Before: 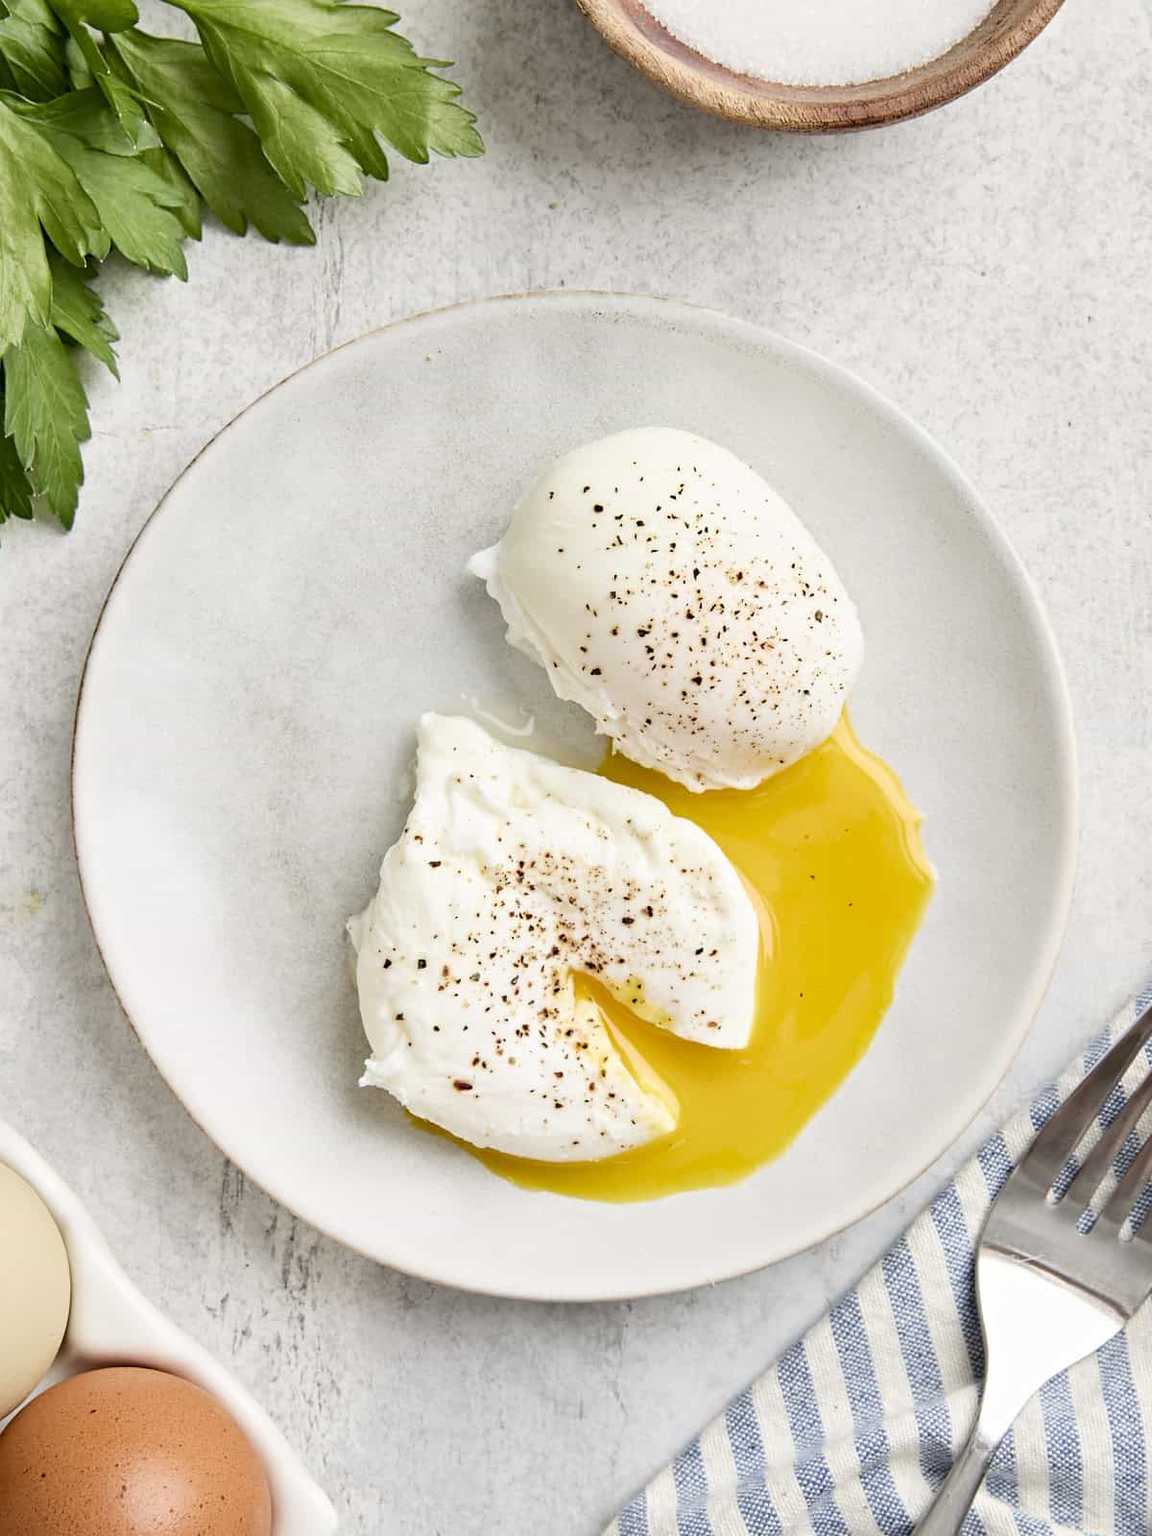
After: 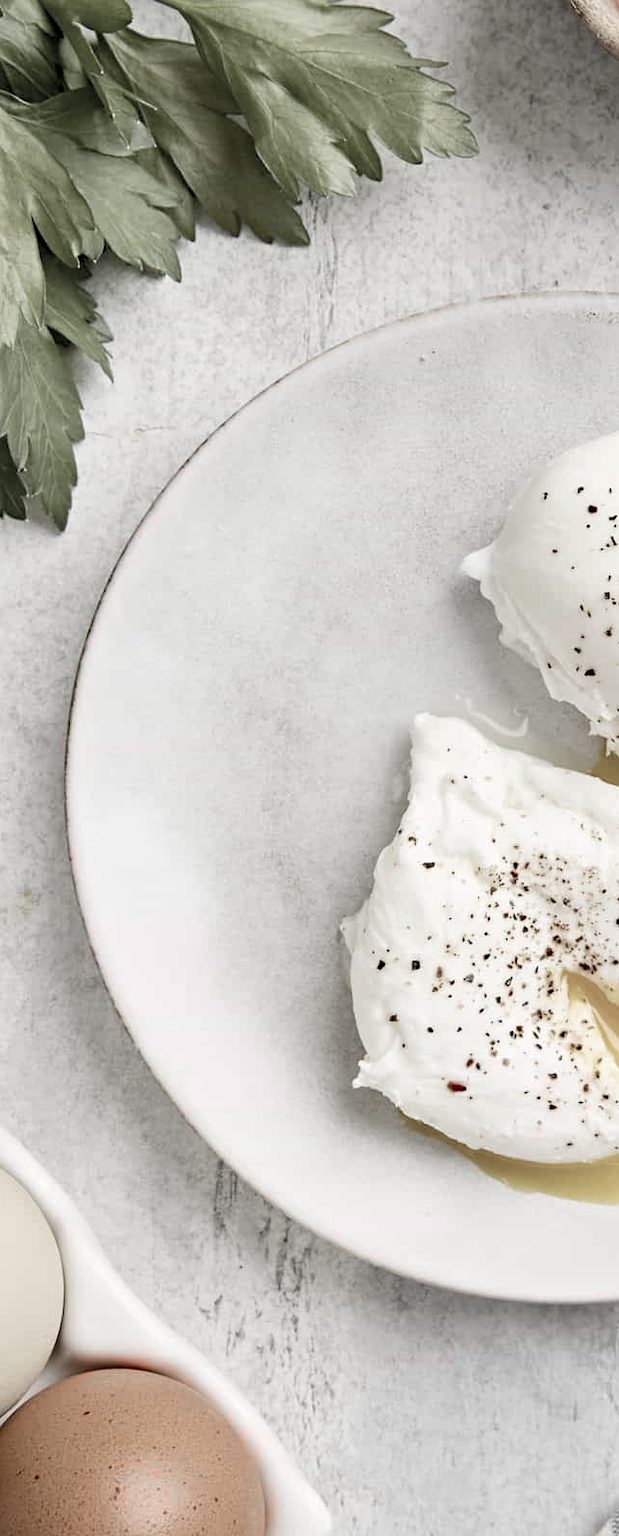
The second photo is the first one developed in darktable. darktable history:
crop: left 0.587%, right 45.588%, bottom 0.086%
color zones: curves: ch1 [(0, 0.831) (0.08, 0.771) (0.157, 0.268) (0.241, 0.207) (0.562, -0.005) (0.714, -0.013) (0.876, 0.01) (1, 0.831)]
exposure: black level correction 0.007, compensate highlight preservation false
